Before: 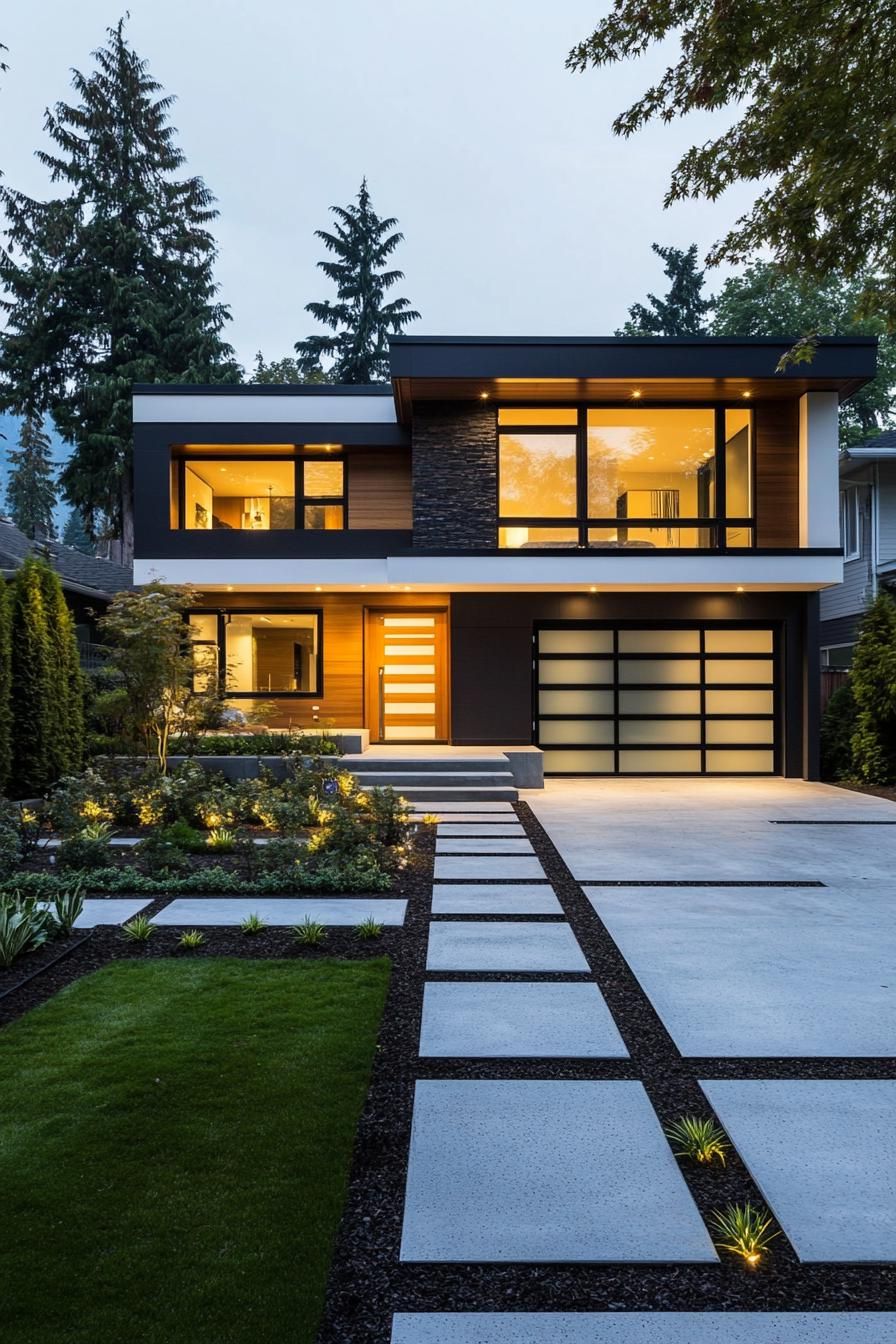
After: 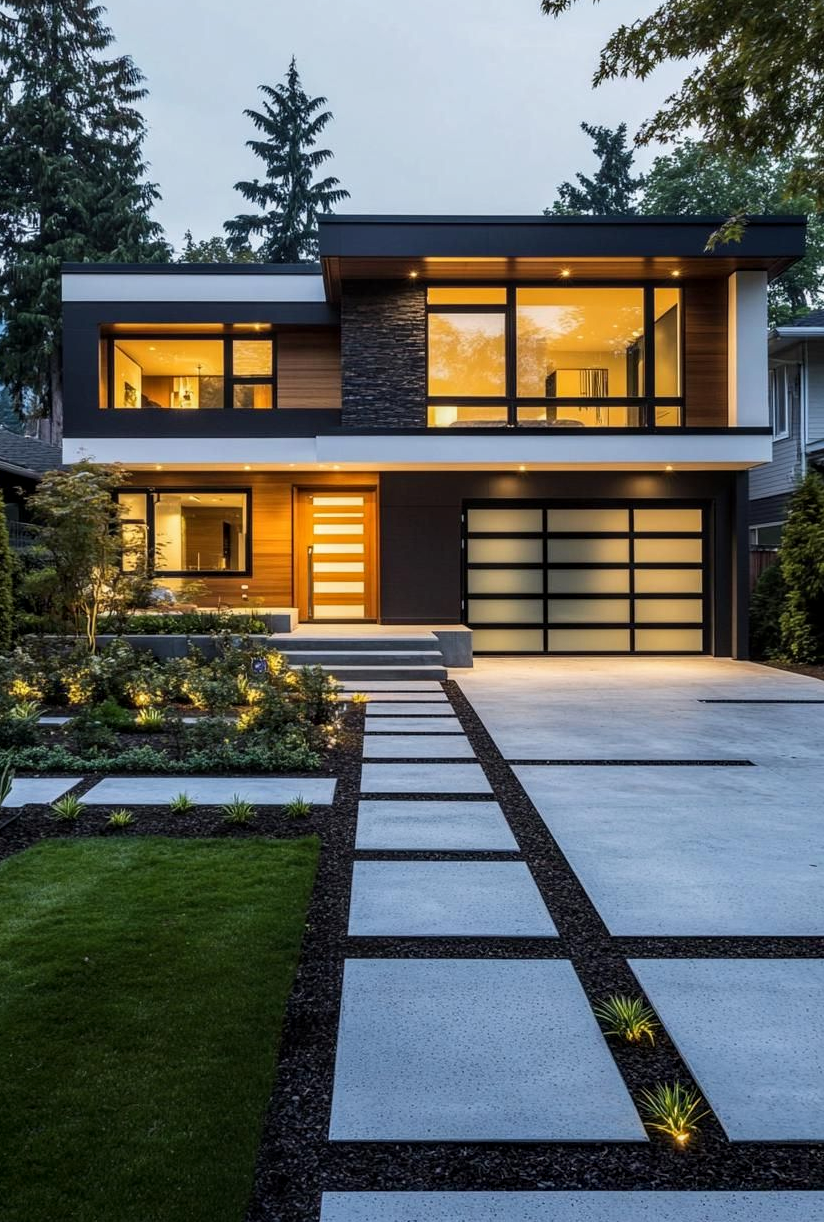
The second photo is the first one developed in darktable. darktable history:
crop and rotate: left 8.006%, top 9.035%
local contrast: on, module defaults
exposure: exposure -0.047 EV, compensate highlight preservation false
